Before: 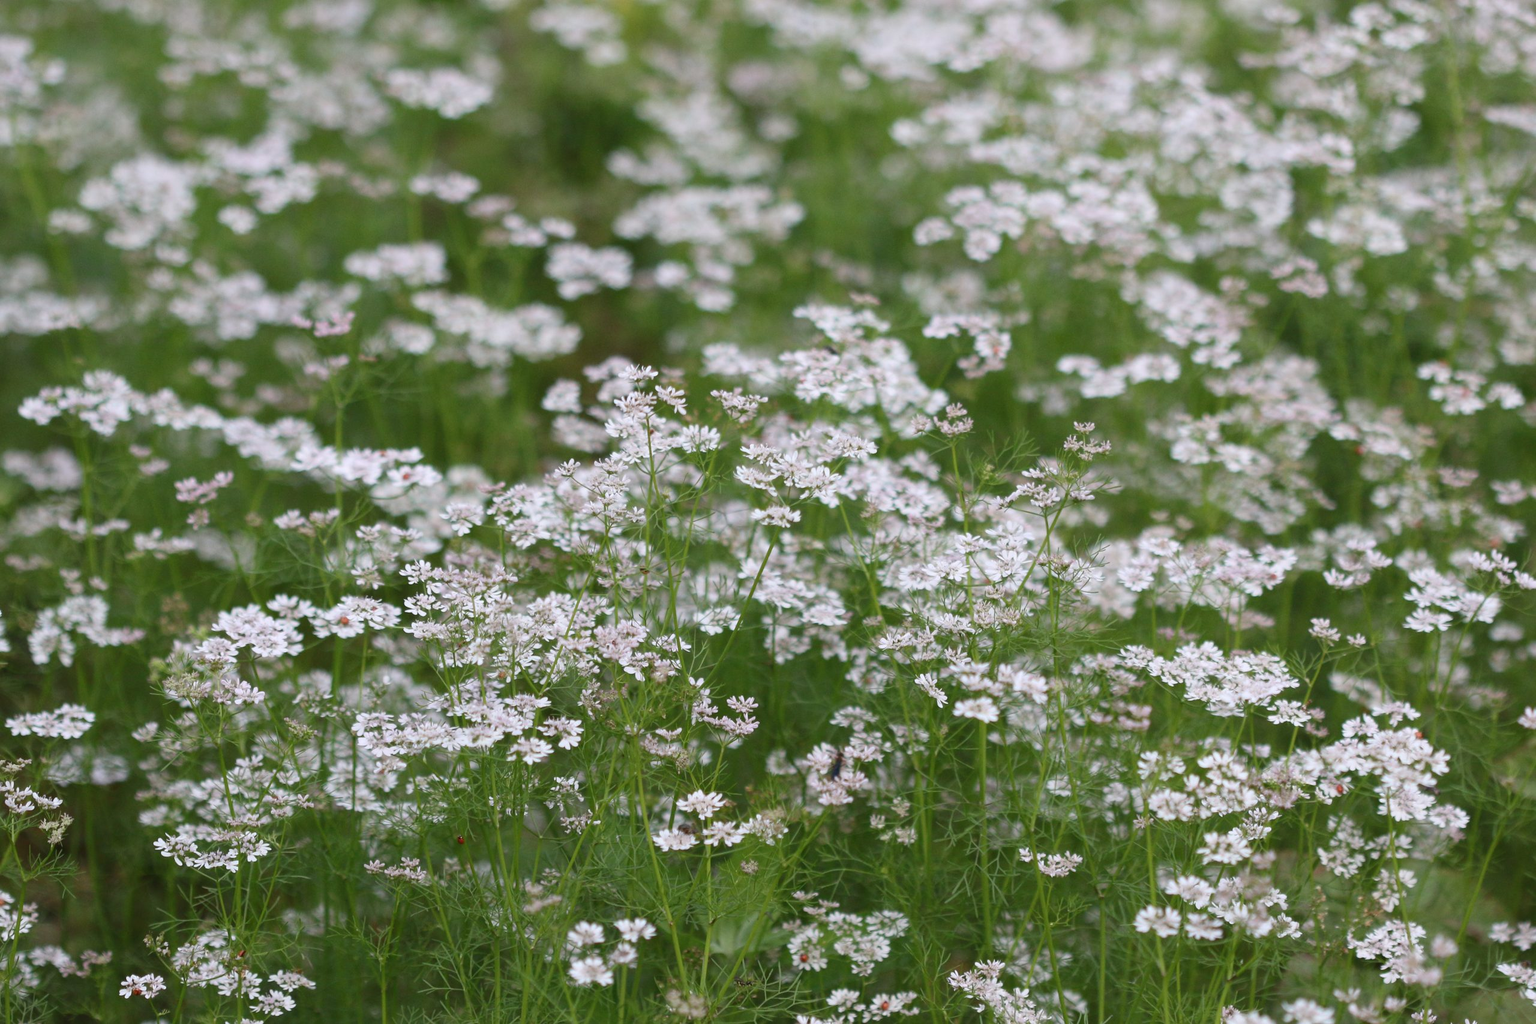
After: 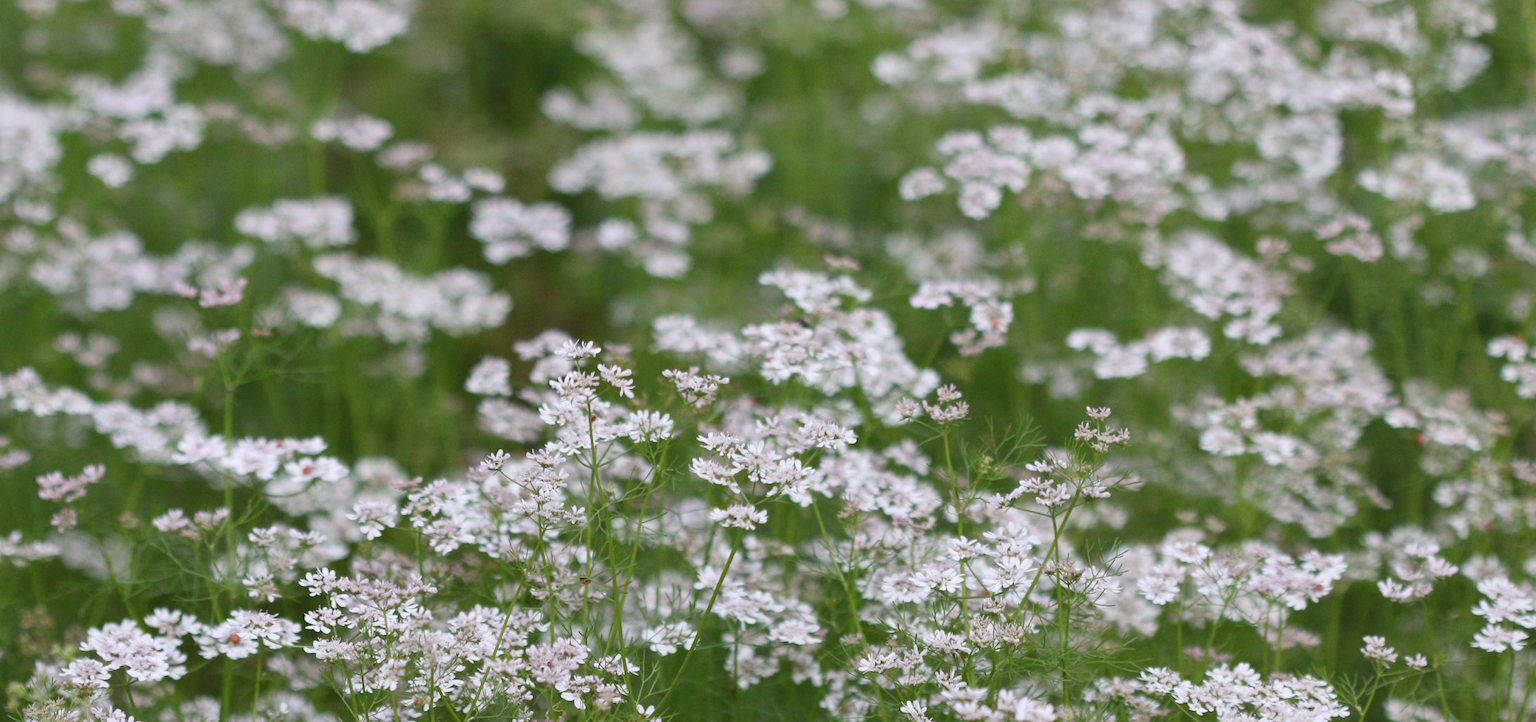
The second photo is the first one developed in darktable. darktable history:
crop and rotate: left 9.345%, top 7.22%, right 4.982%, bottom 32.331%
shadows and highlights: highlights color adjustment 0%, low approximation 0.01, soften with gaussian
